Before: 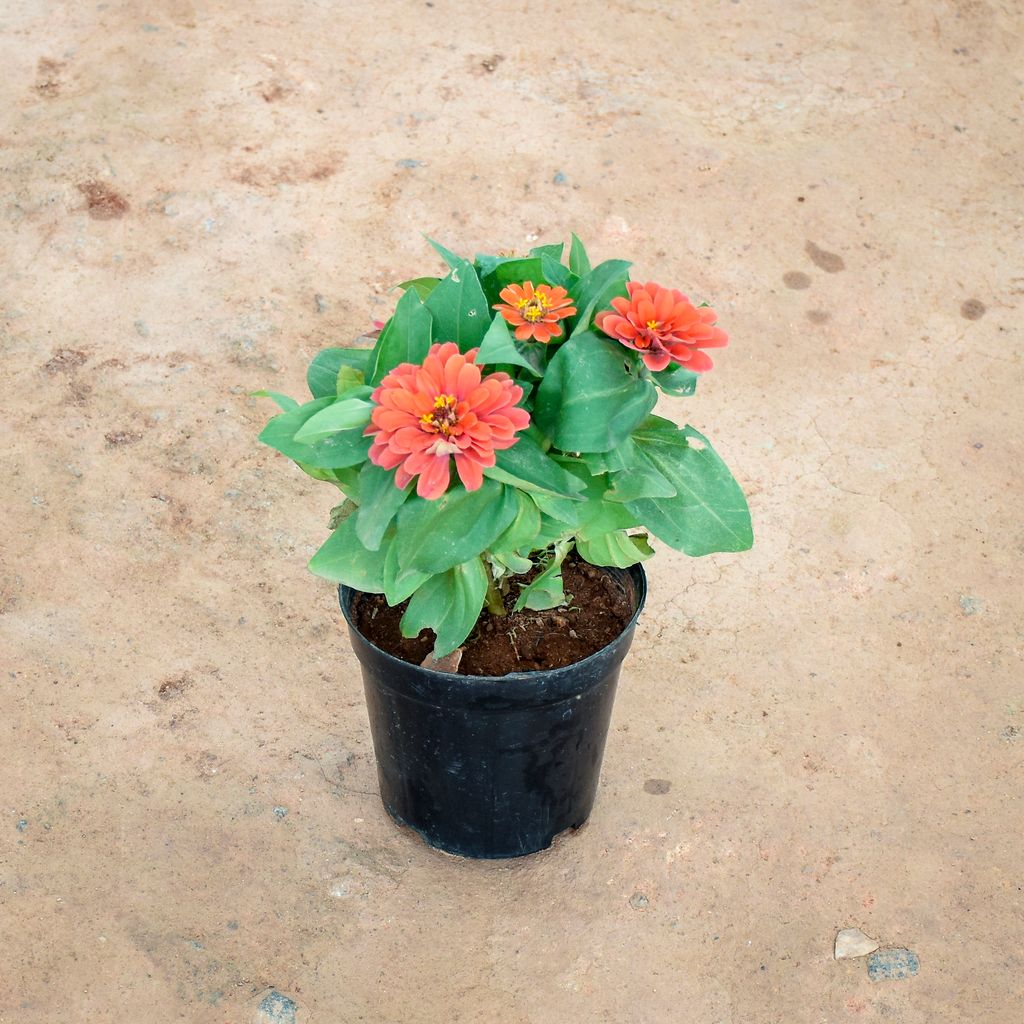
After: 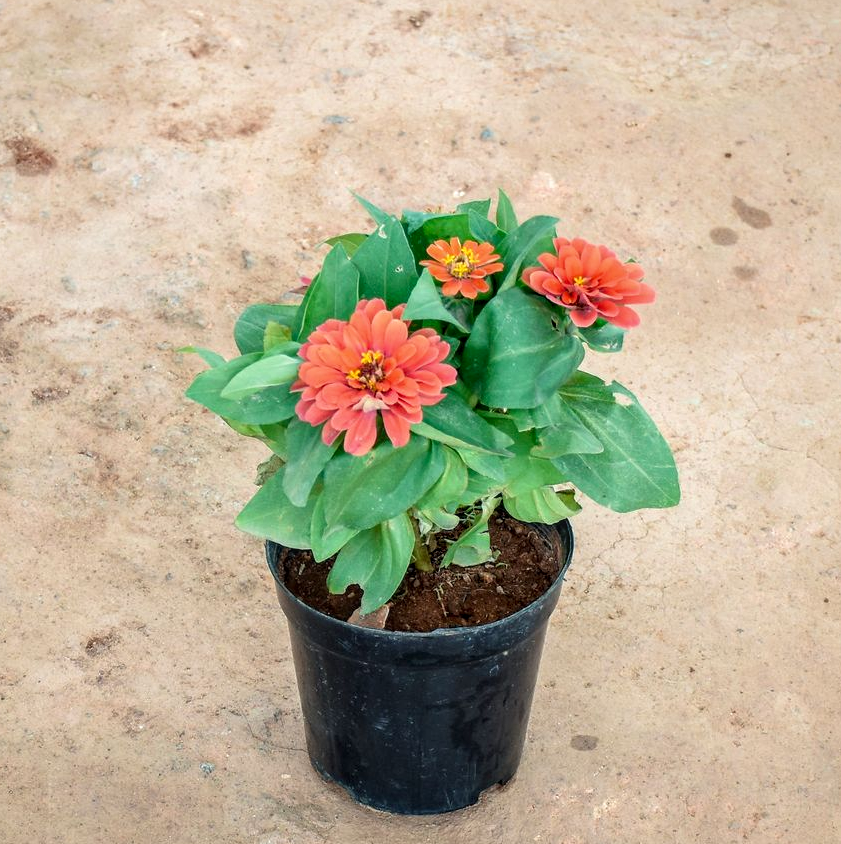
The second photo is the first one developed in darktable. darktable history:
crop and rotate: left 7.209%, top 4.366%, right 10.57%, bottom 13.186%
local contrast: on, module defaults
